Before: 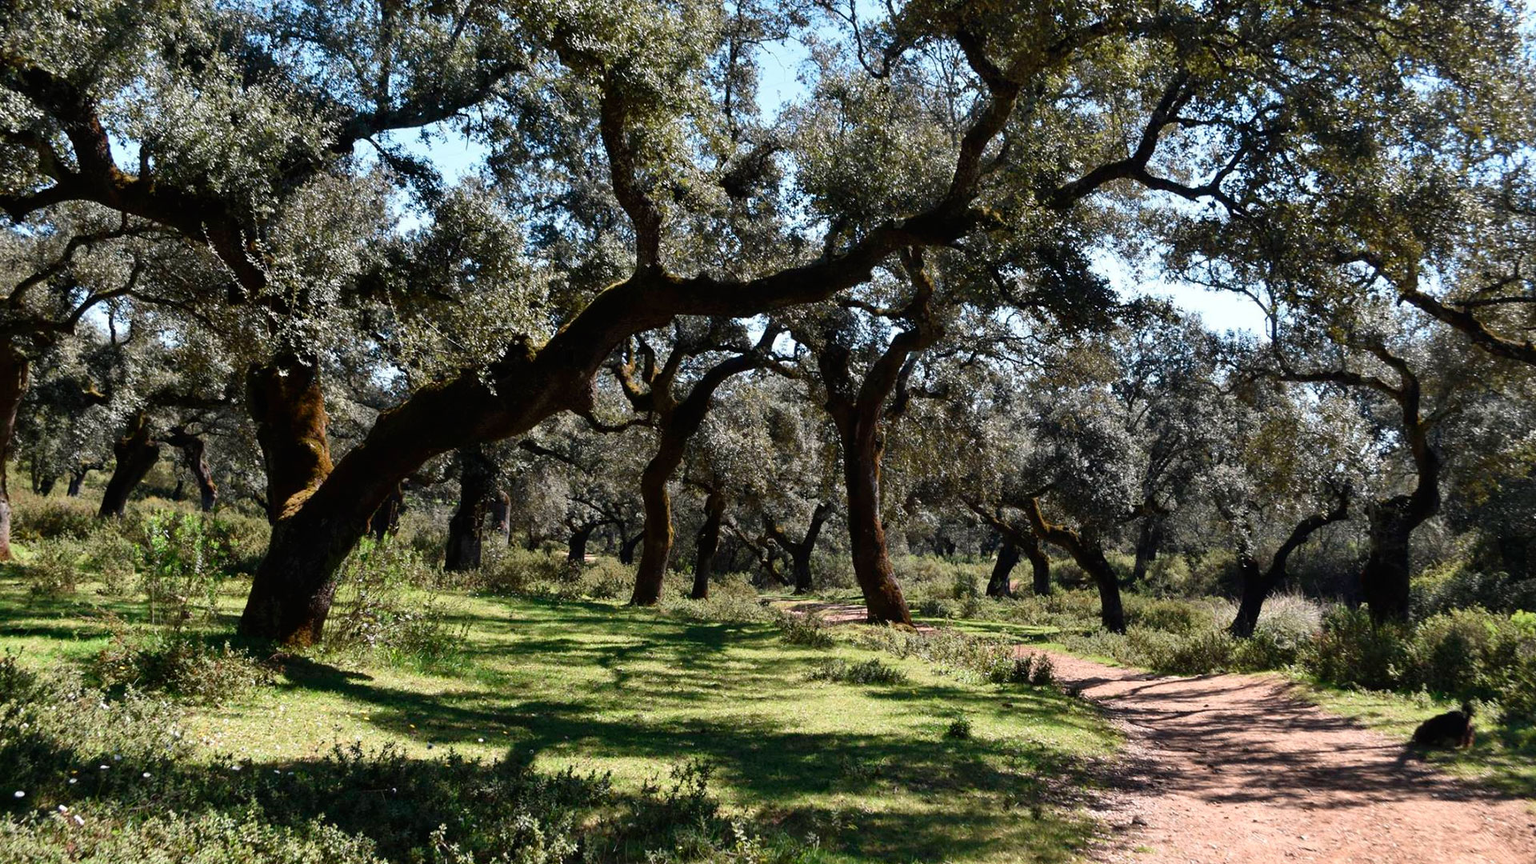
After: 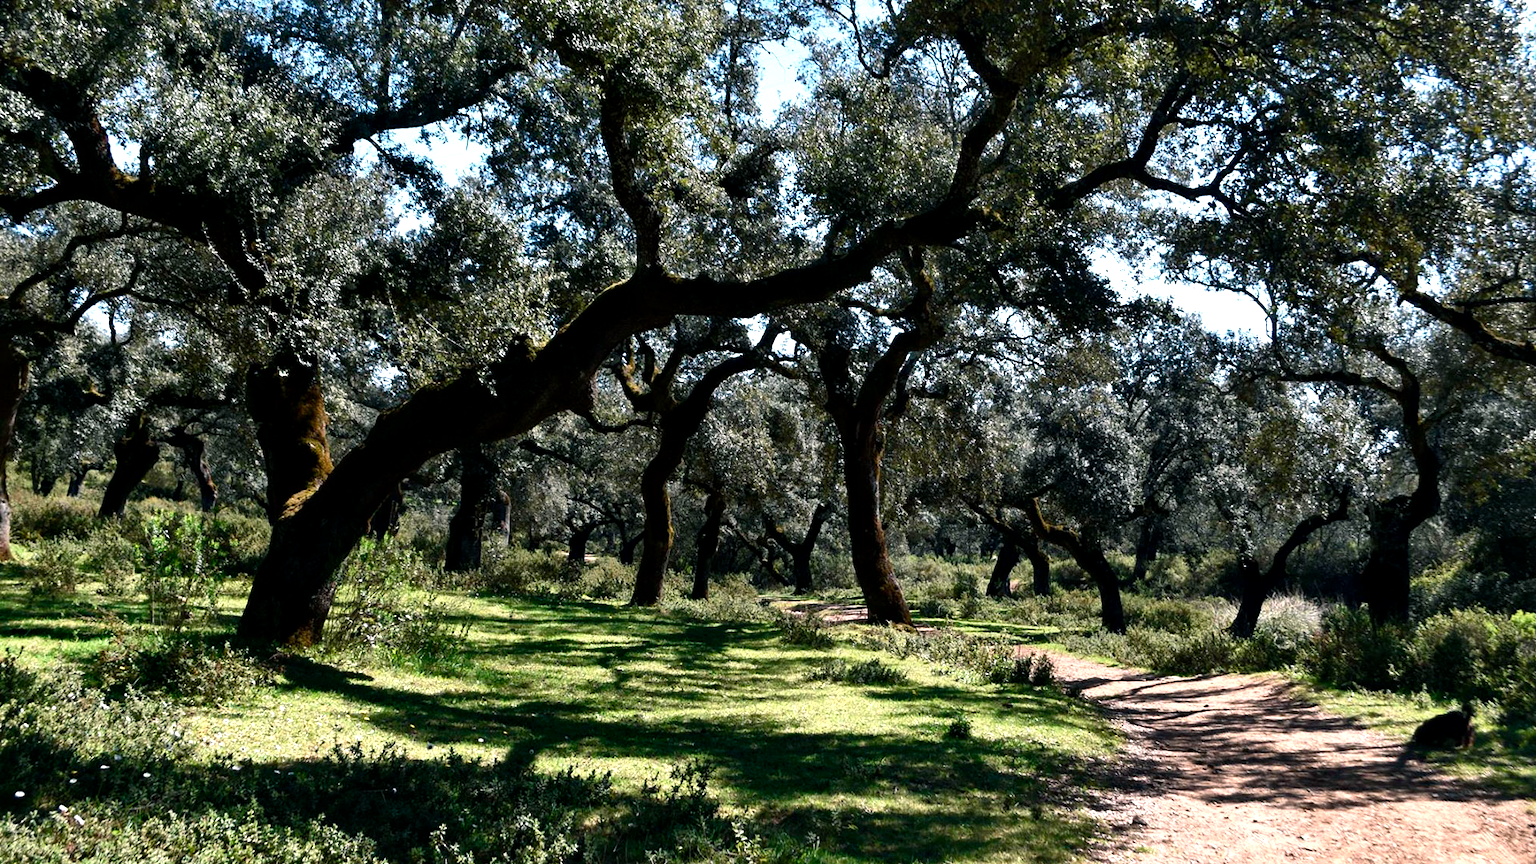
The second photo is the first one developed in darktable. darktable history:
color balance rgb: power › luminance -7.805%, power › chroma 1.092%, power › hue 217.25°, highlights gain › chroma 0.556%, highlights gain › hue 55.48°, perceptual saturation grading › global saturation 15.464%, perceptual saturation grading › highlights -19.245%, perceptual saturation grading › shadows 19.305%, perceptual brilliance grading › global brilliance 15.762%, perceptual brilliance grading › shadows -35.007%
local contrast: mode bilateral grid, contrast 19, coarseness 50, detail 119%, midtone range 0.2
